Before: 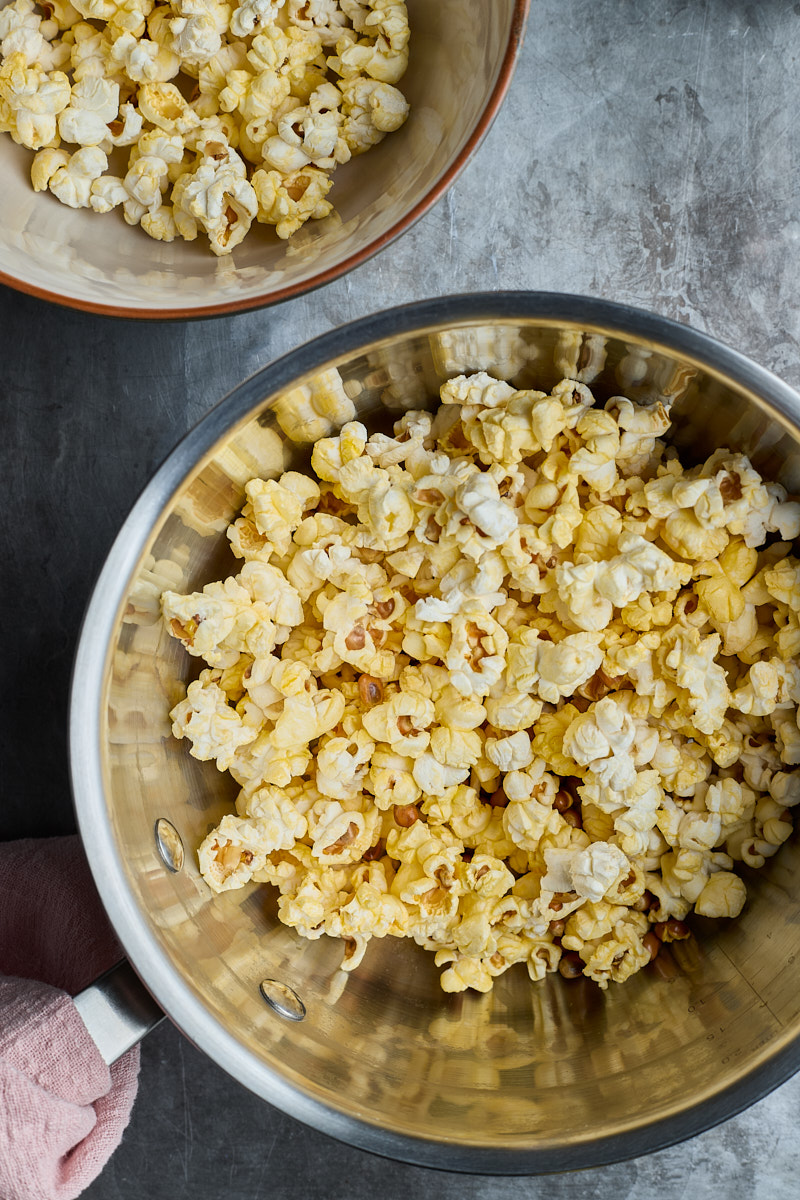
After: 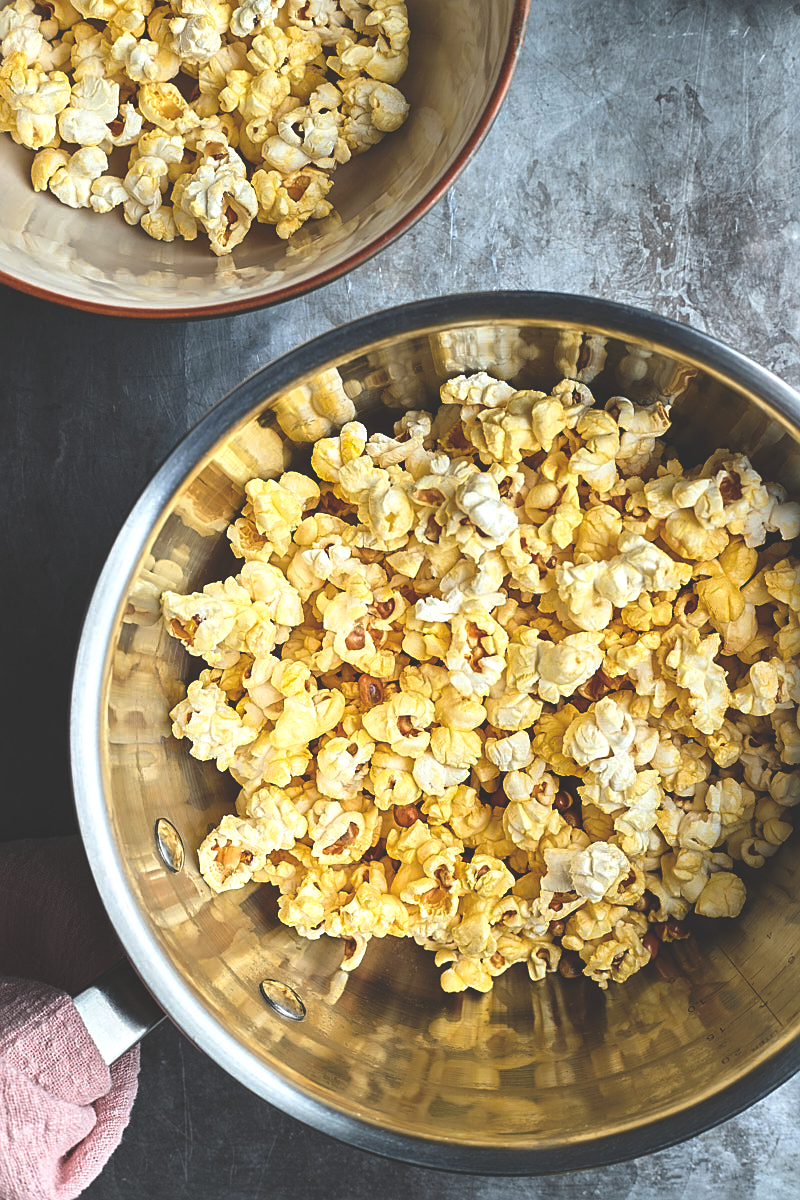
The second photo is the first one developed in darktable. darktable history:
sharpen: on, module defaults
rgb curve: curves: ch0 [(0, 0.186) (0.314, 0.284) (0.775, 0.708) (1, 1)], compensate middle gray true, preserve colors none
exposure: black level correction 0, exposure 0.5 EV, compensate exposure bias true, compensate highlight preservation false
